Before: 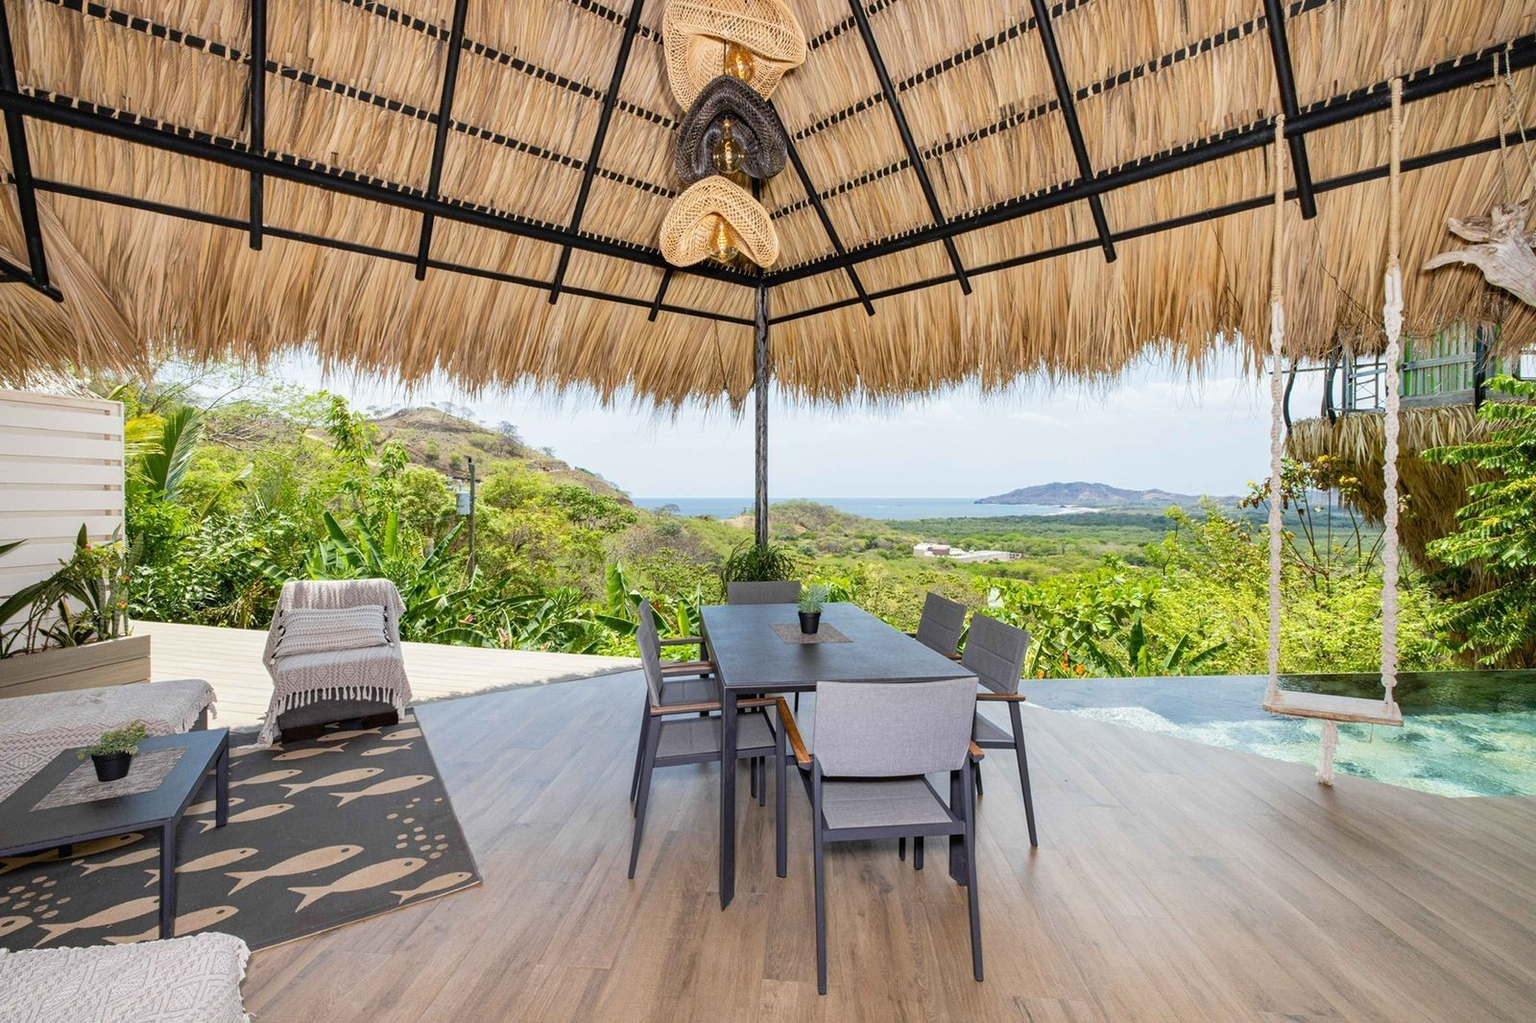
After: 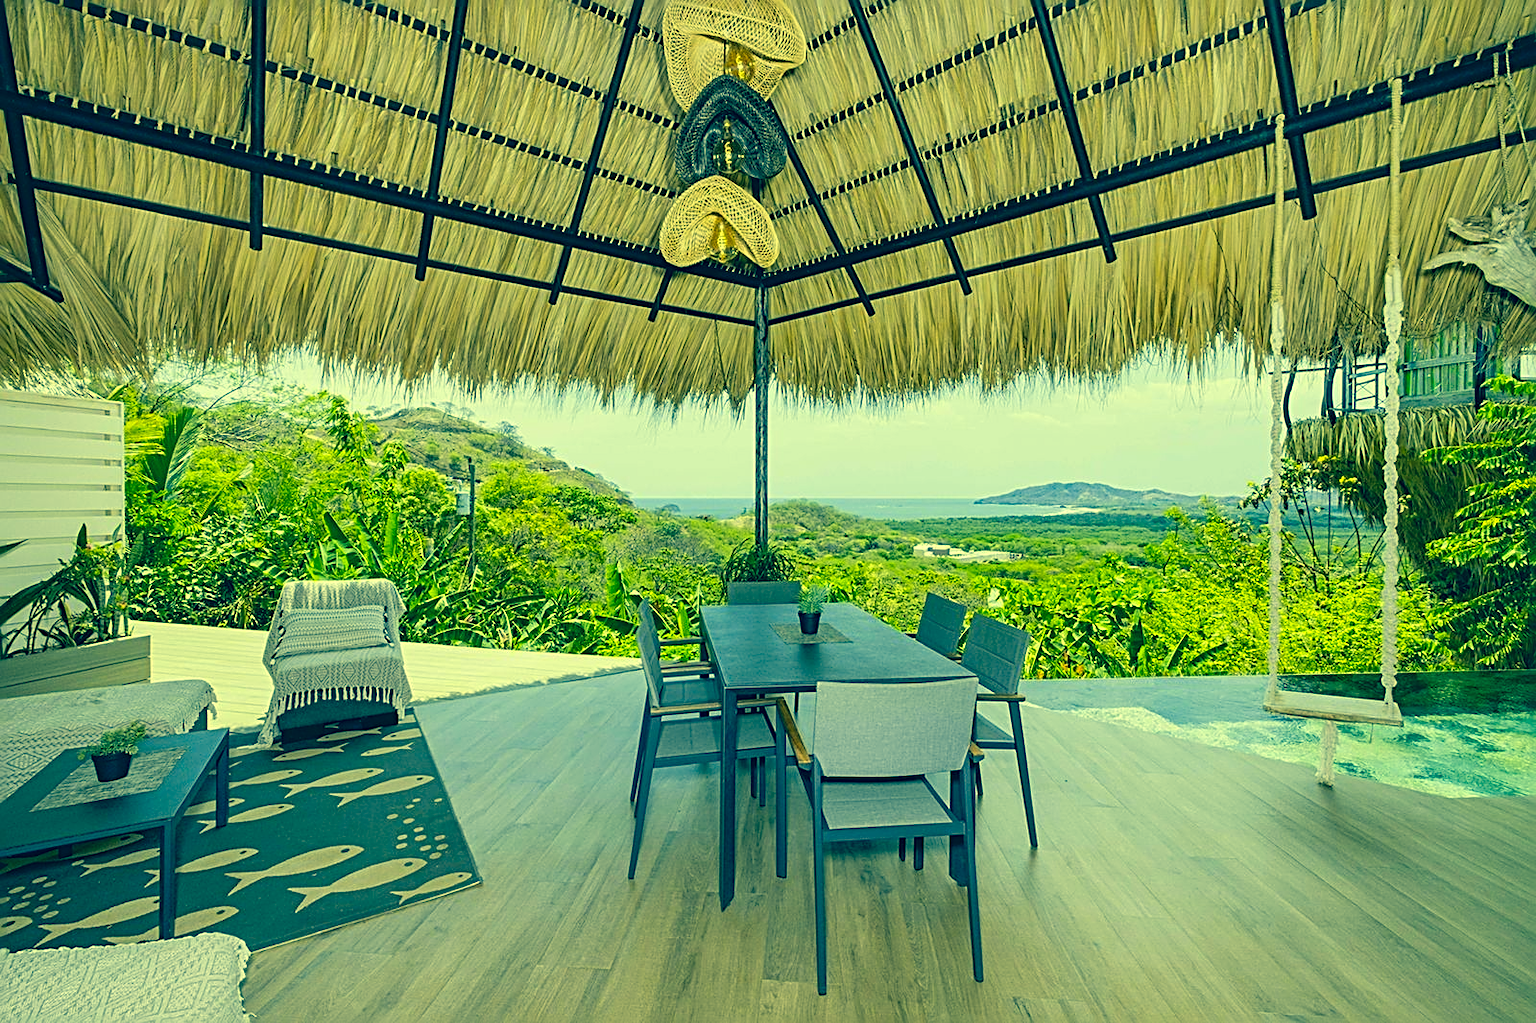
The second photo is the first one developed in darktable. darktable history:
sharpen: radius 2.569, amount 0.699
color correction: highlights a* -15.28, highlights b* 39.77, shadows a* -39.6, shadows b* -26.74
